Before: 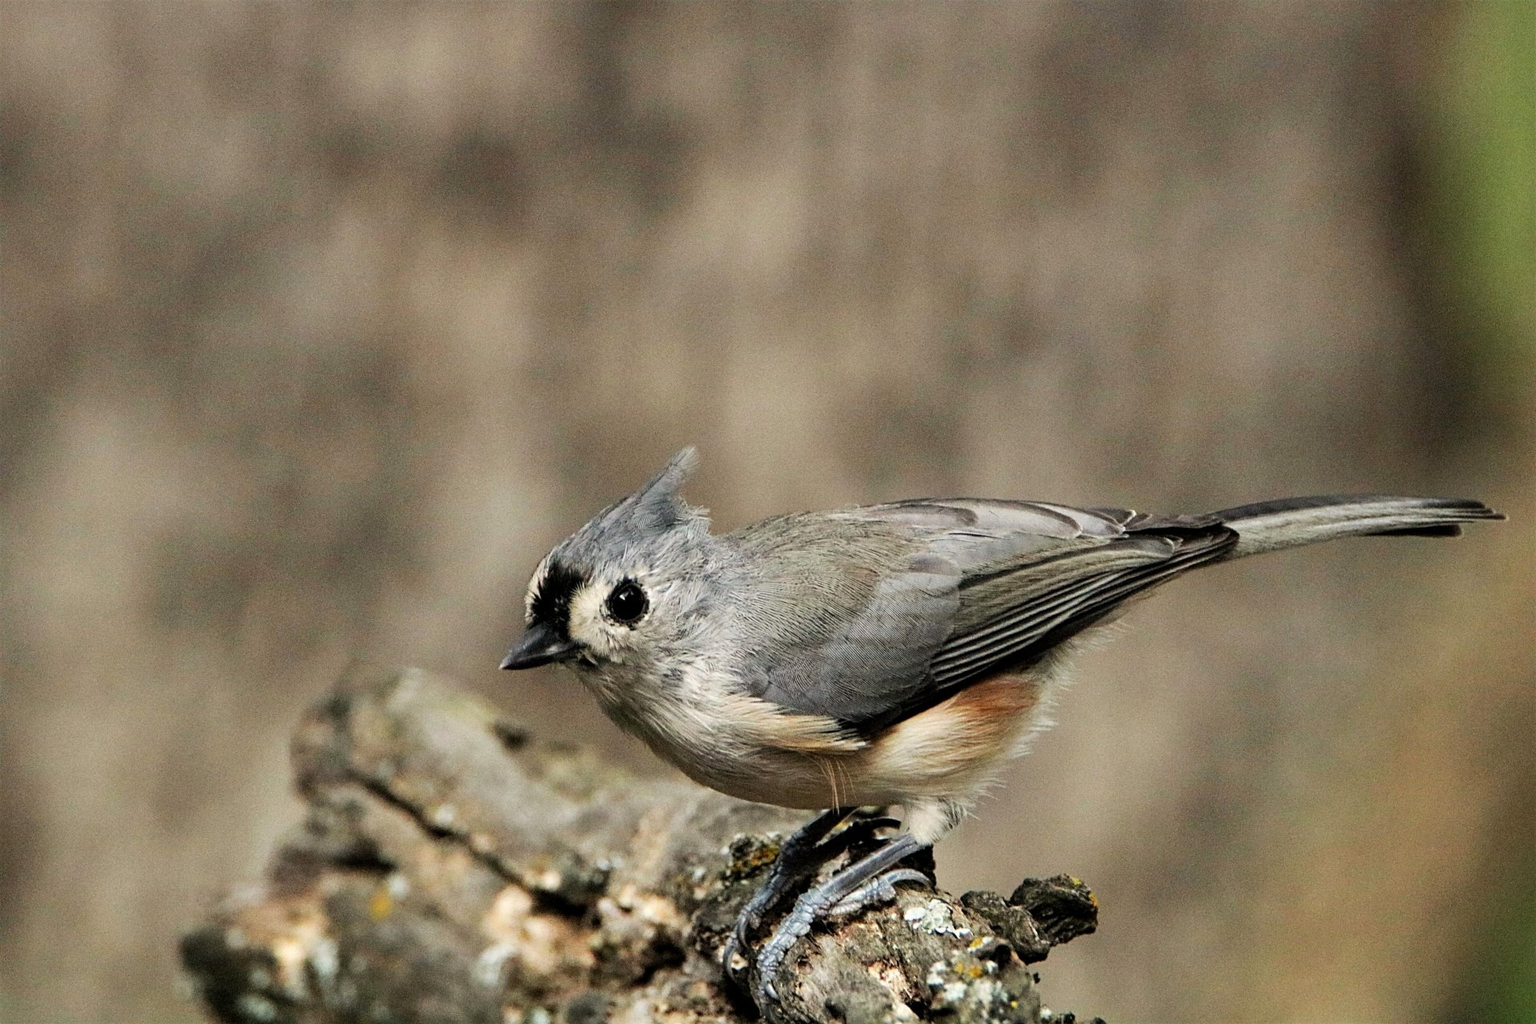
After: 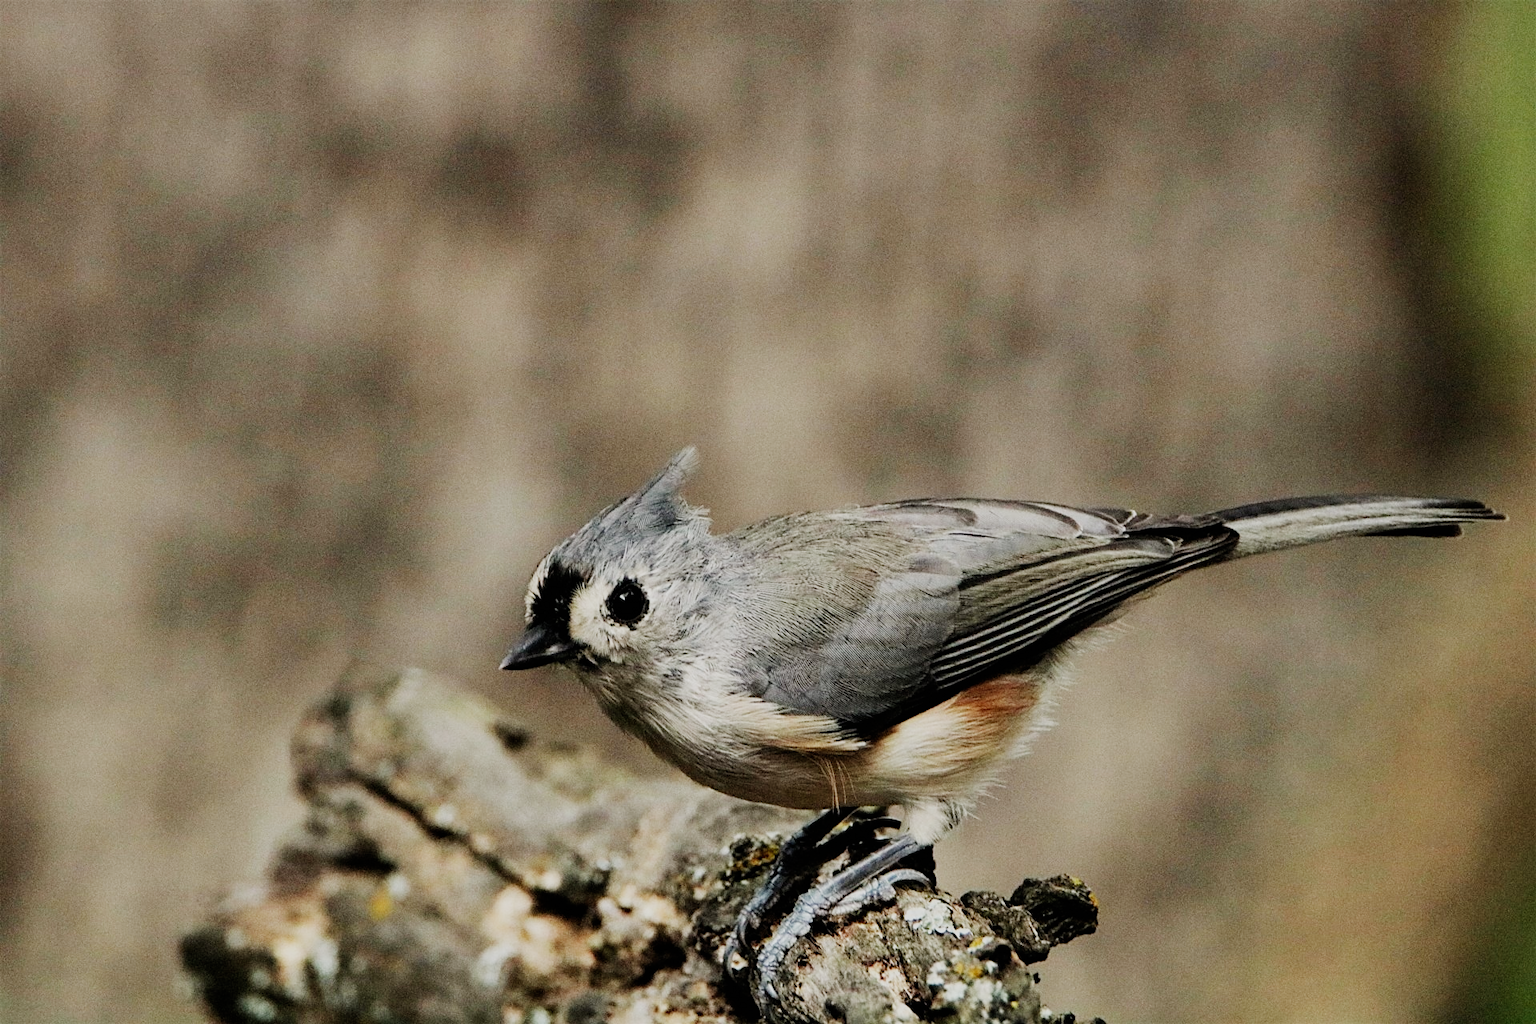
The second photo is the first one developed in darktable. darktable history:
sigmoid: skew -0.2, preserve hue 0%, red attenuation 0.1, red rotation 0.035, green attenuation 0.1, green rotation -0.017, blue attenuation 0.15, blue rotation -0.052, base primaries Rec2020
